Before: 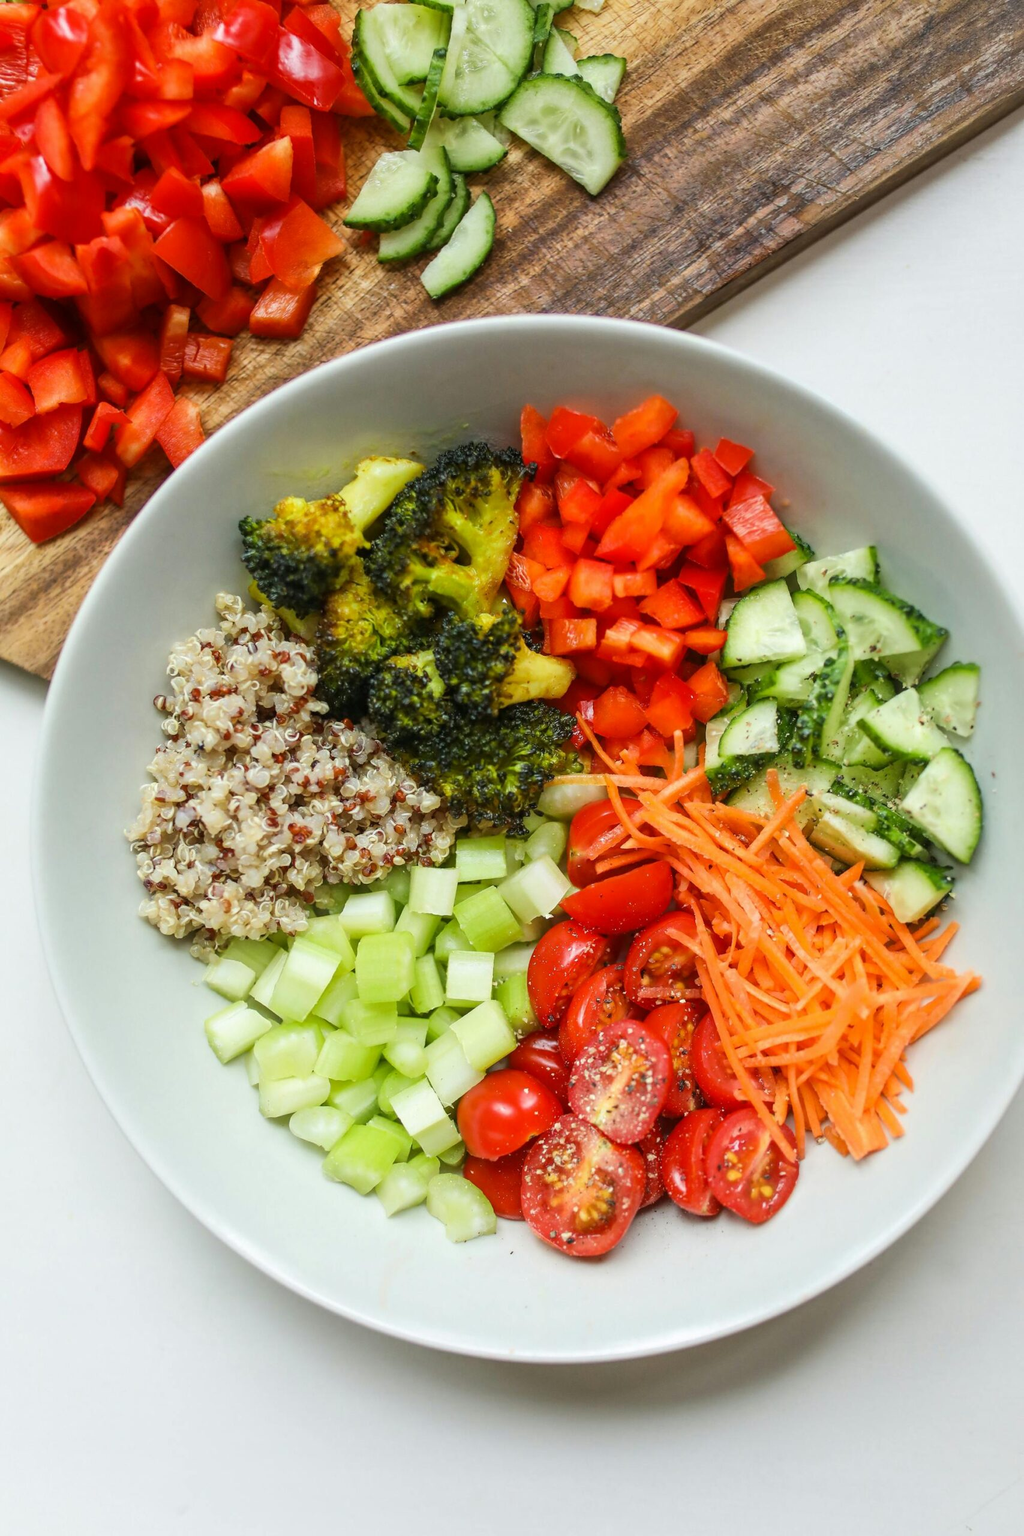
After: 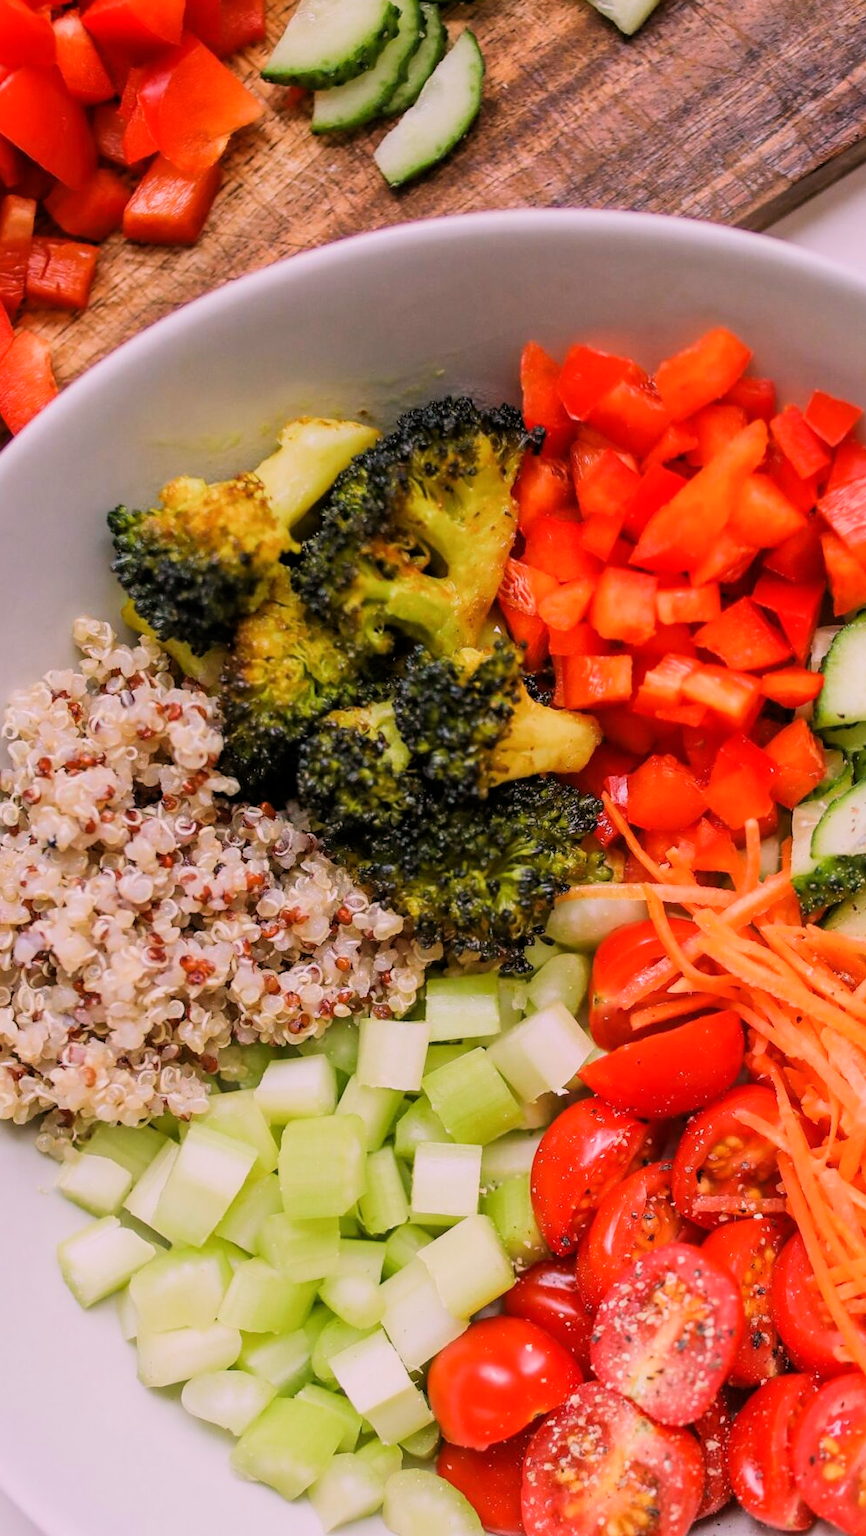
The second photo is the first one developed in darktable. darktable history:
crop: left 16.202%, top 11.208%, right 26.045%, bottom 20.557%
white balance: red 1.188, blue 1.11
filmic rgb: middle gray luminance 18.42%, black relative exposure -9 EV, white relative exposure 3.75 EV, threshold 6 EV, target black luminance 0%, hardness 4.85, latitude 67.35%, contrast 0.955, highlights saturation mix 20%, shadows ↔ highlights balance 21.36%, add noise in highlights 0, preserve chrominance luminance Y, color science v3 (2019), use custom middle-gray values true, iterations of high-quality reconstruction 0, contrast in highlights soft, enable highlight reconstruction true
